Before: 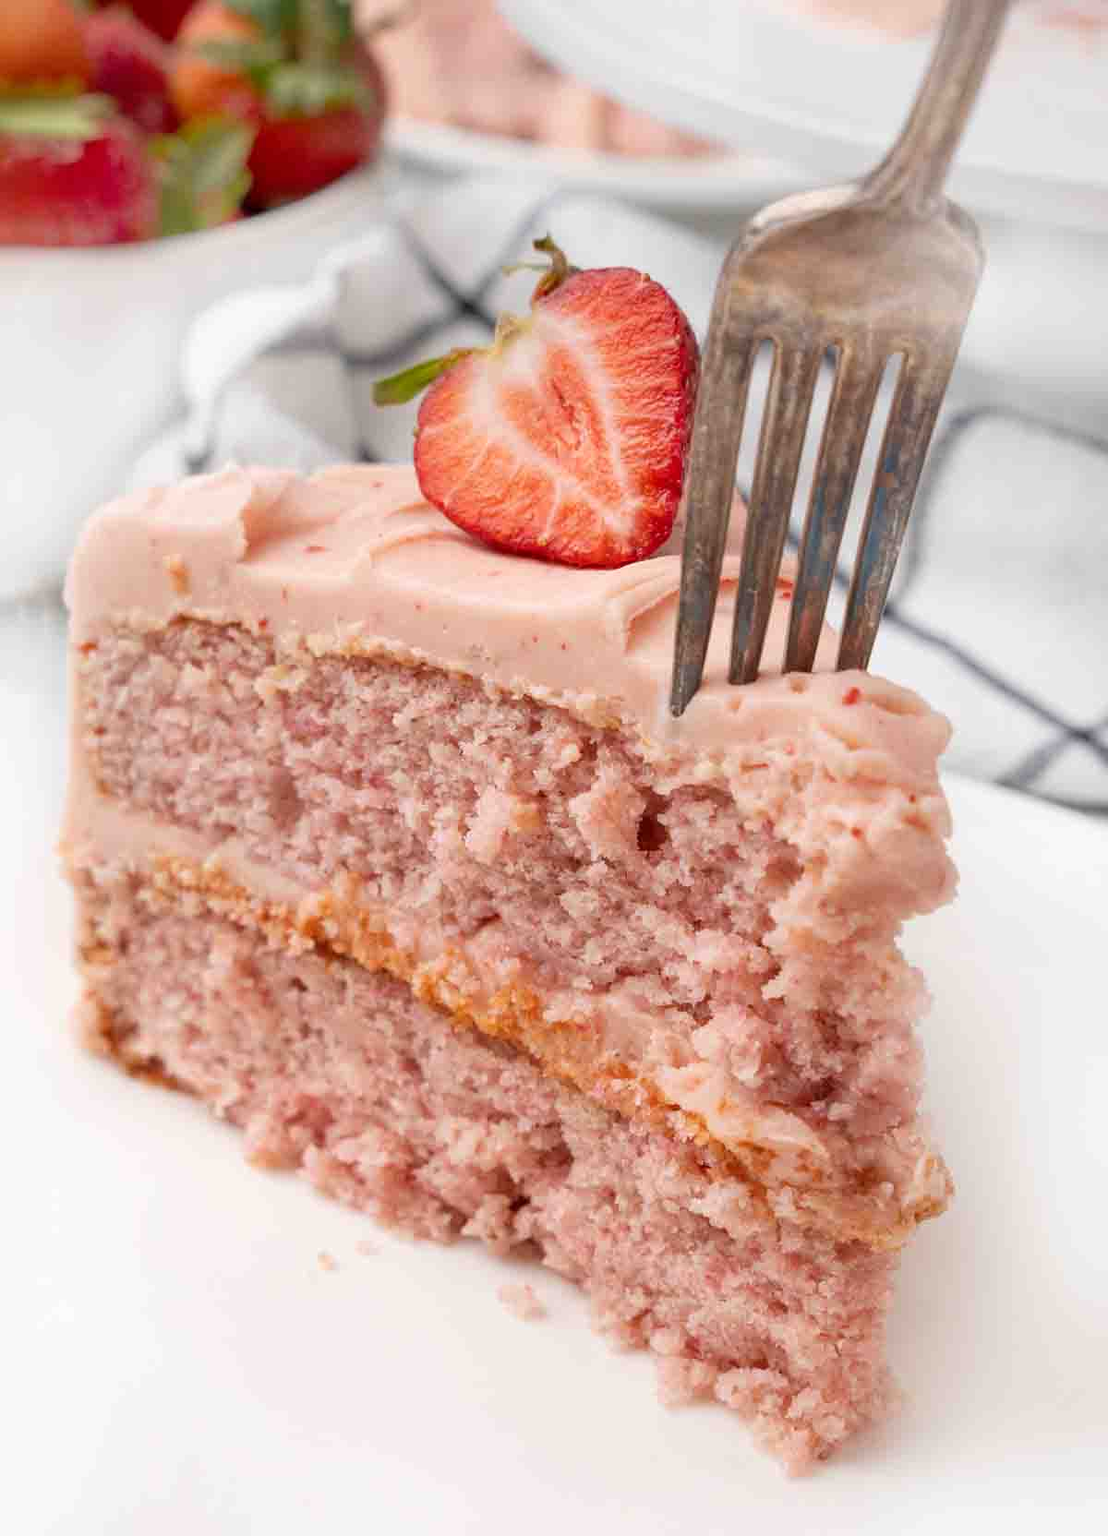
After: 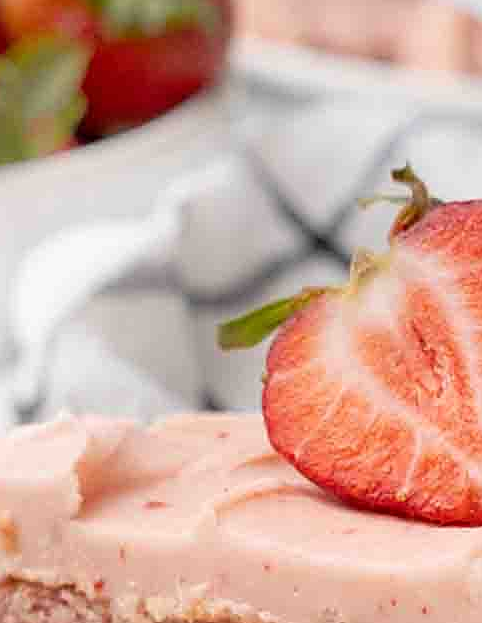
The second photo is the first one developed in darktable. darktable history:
crop: left 15.555%, top 5.457%, right 44.2%, bottom 57.07%
sharpen: on, module defaults
